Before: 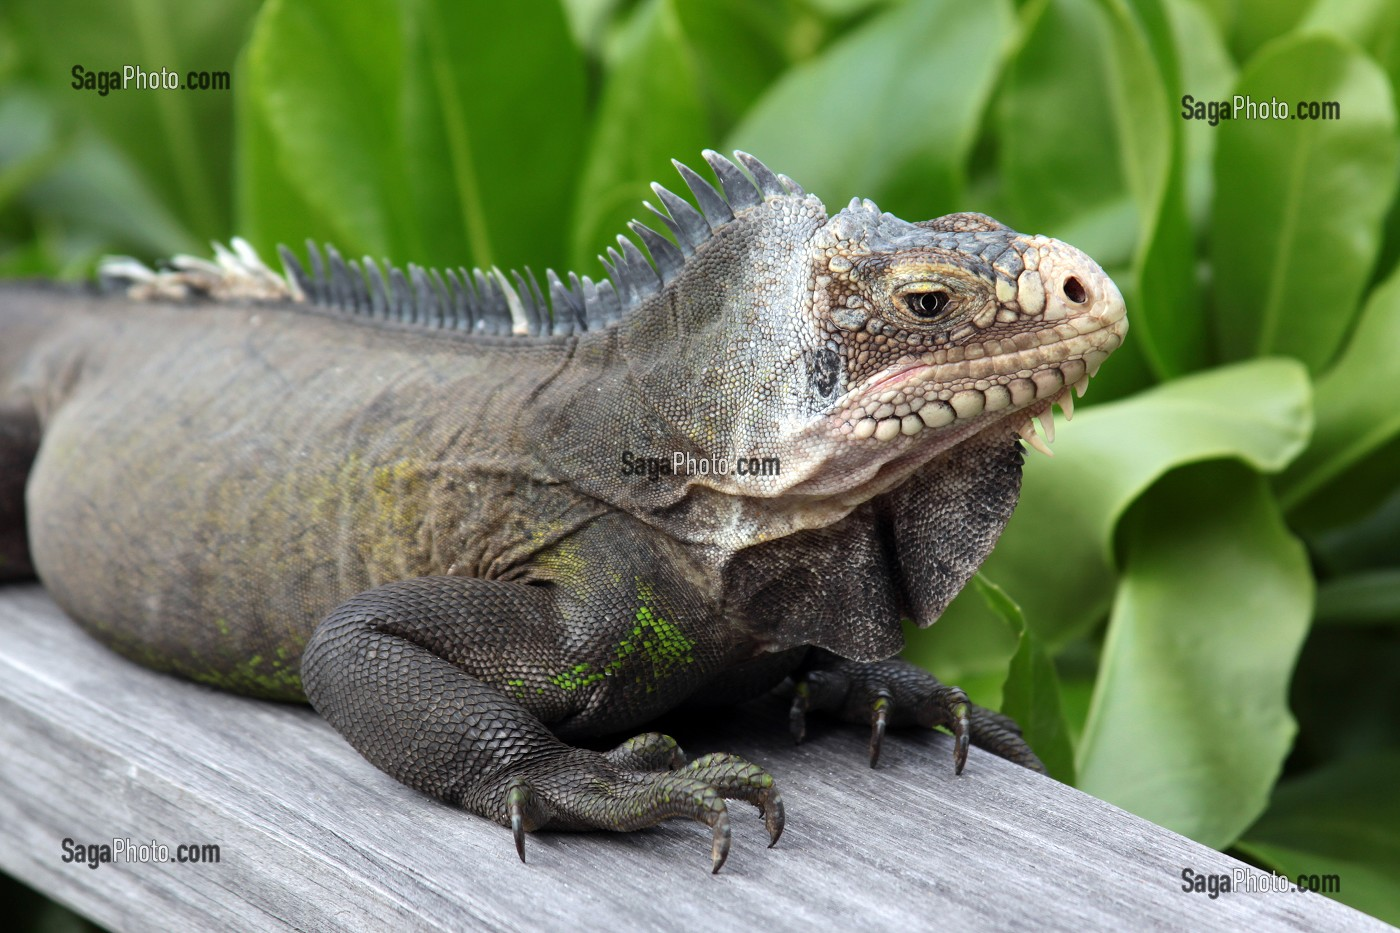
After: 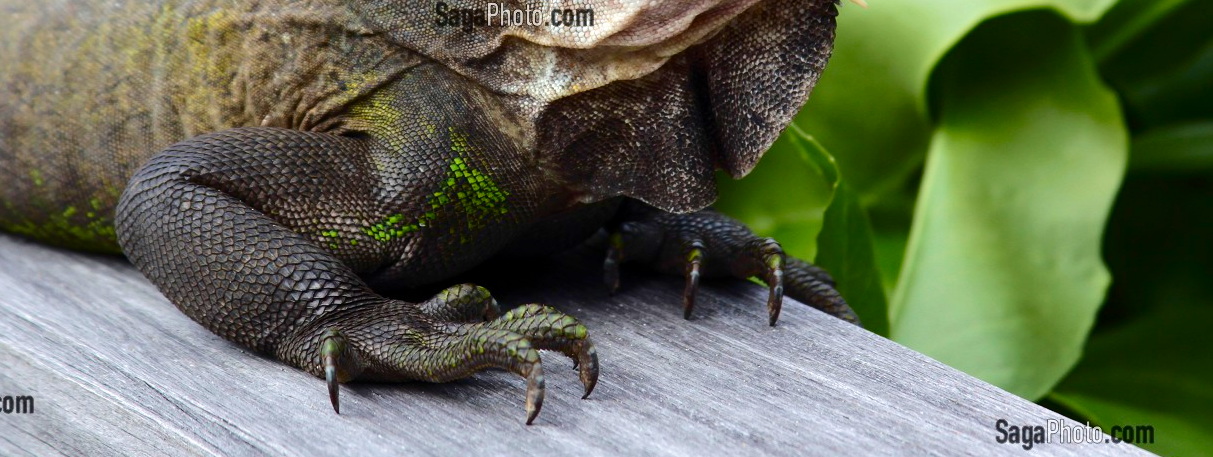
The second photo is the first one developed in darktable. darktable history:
crop and rotate: left 13.323%, top 48.247%, bottom 2.746%
velvia: on, module defaults
tone curve: curves: ch0 [(0, 0) (0.003, 0.002) (0.011, 0.009) (0.025, 0.02) (0.044, 0.034) (0.069, 0.046) (0.1, 0.062) (0.136, 0.083) (0.177, 0.119) (0.224, 0.162) (0.277, 0.216) (0.335, 0.282) (0.399, 0.365) (0.468, 0.457) (0.543, 0.541) (0.623, 0.624) (0.709, 0.713) (0.801, 0.797) (0.898, 0.889) (1, 1)], color space Lab, independent channels, preserve colors none
color balance rgb: perceptual saturation grading › global saturation 20%, perceptual saturation grading › highlights -25.264%, perceptual saturation grading › shadows 23.935%, global vibrance 20%
